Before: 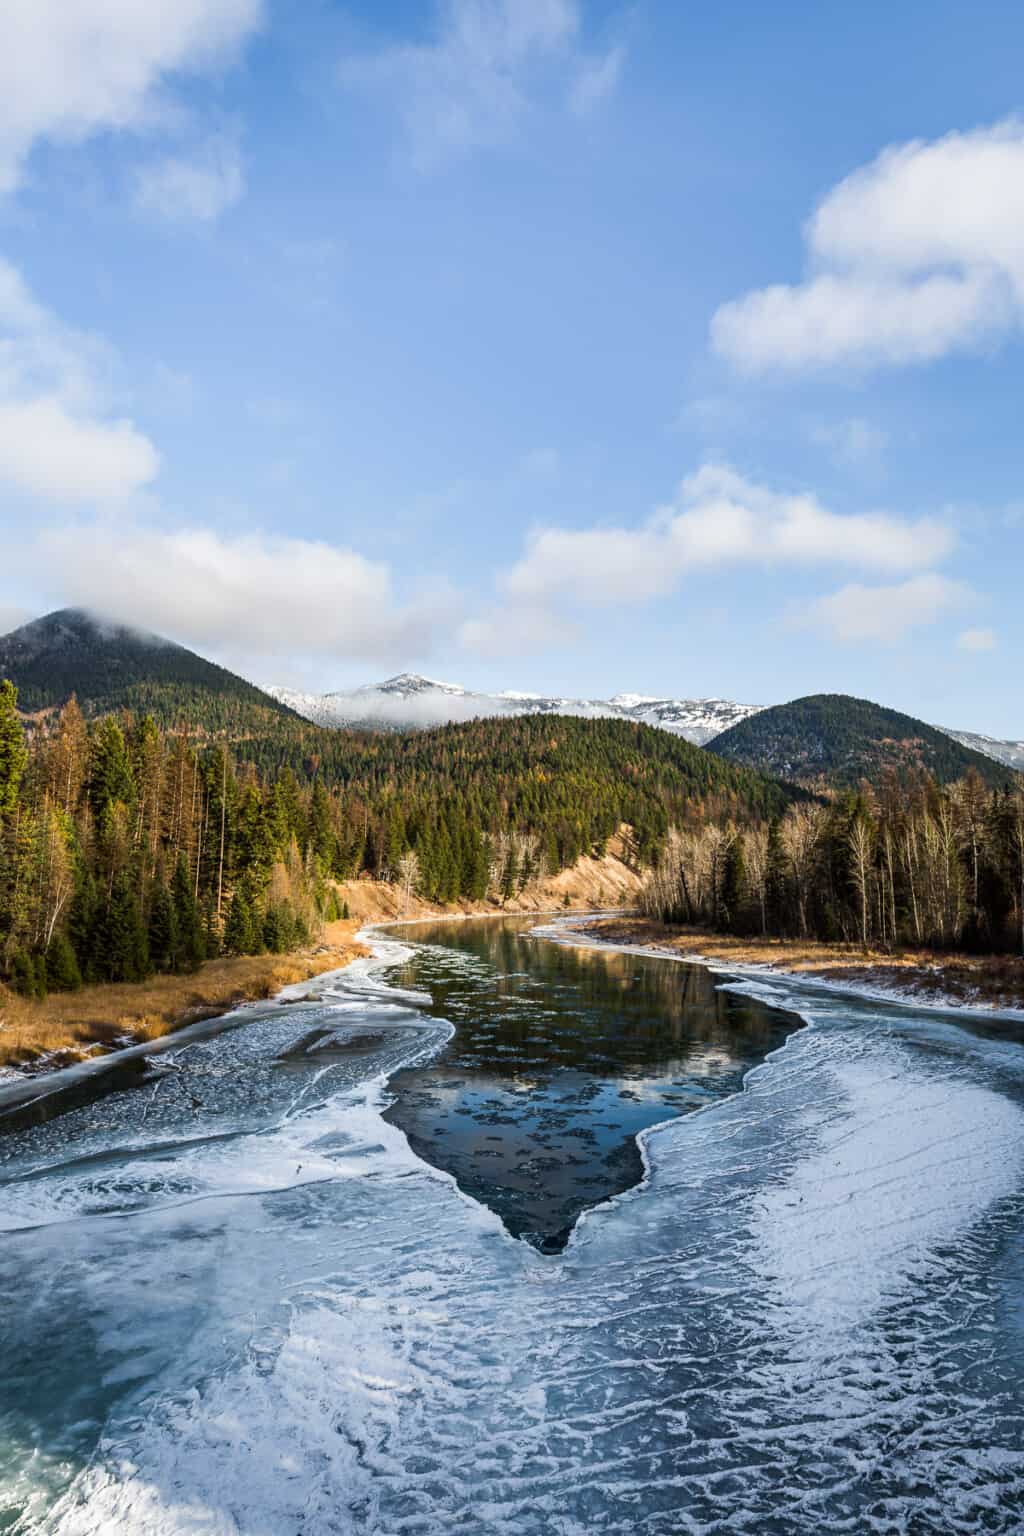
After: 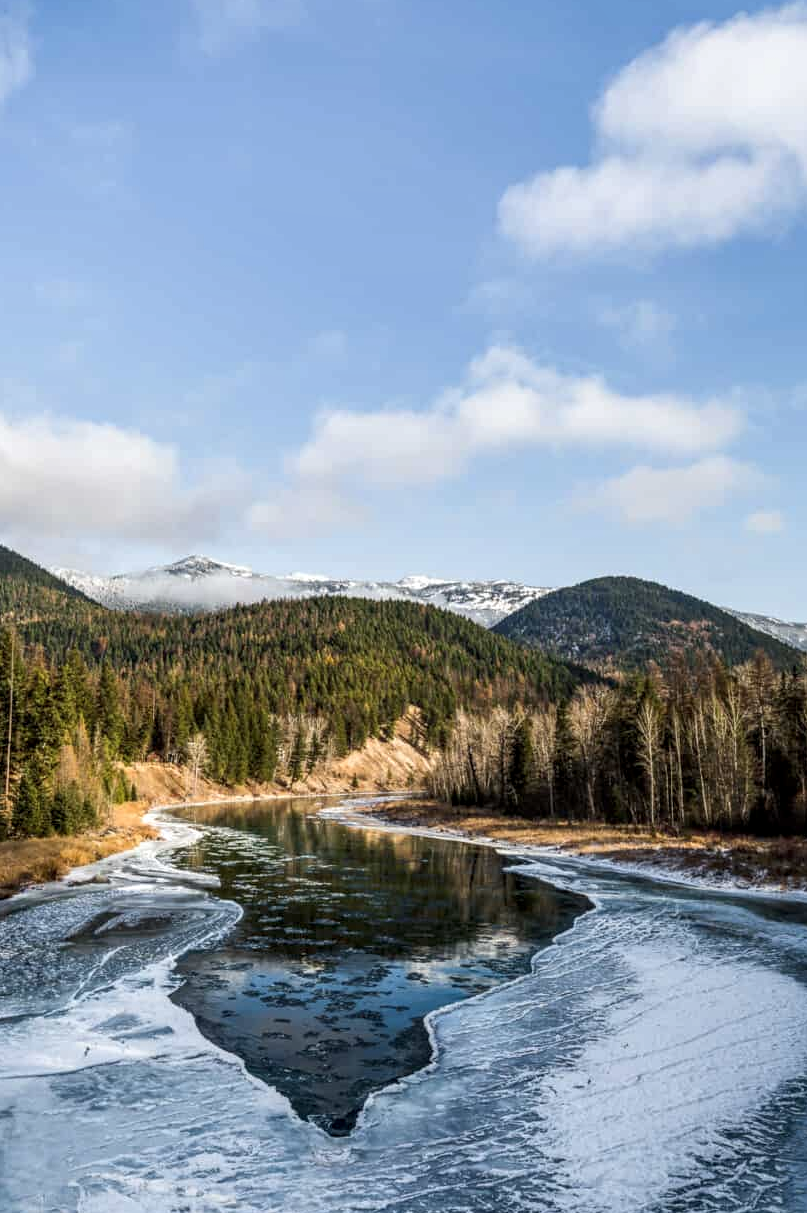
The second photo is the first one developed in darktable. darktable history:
crop and rotate: left 20.79%, top 7.722%, right 0.336%, bottom 13.298%
contrast brightness saturation: saturation -0.064
local contrast: on, module defaults
